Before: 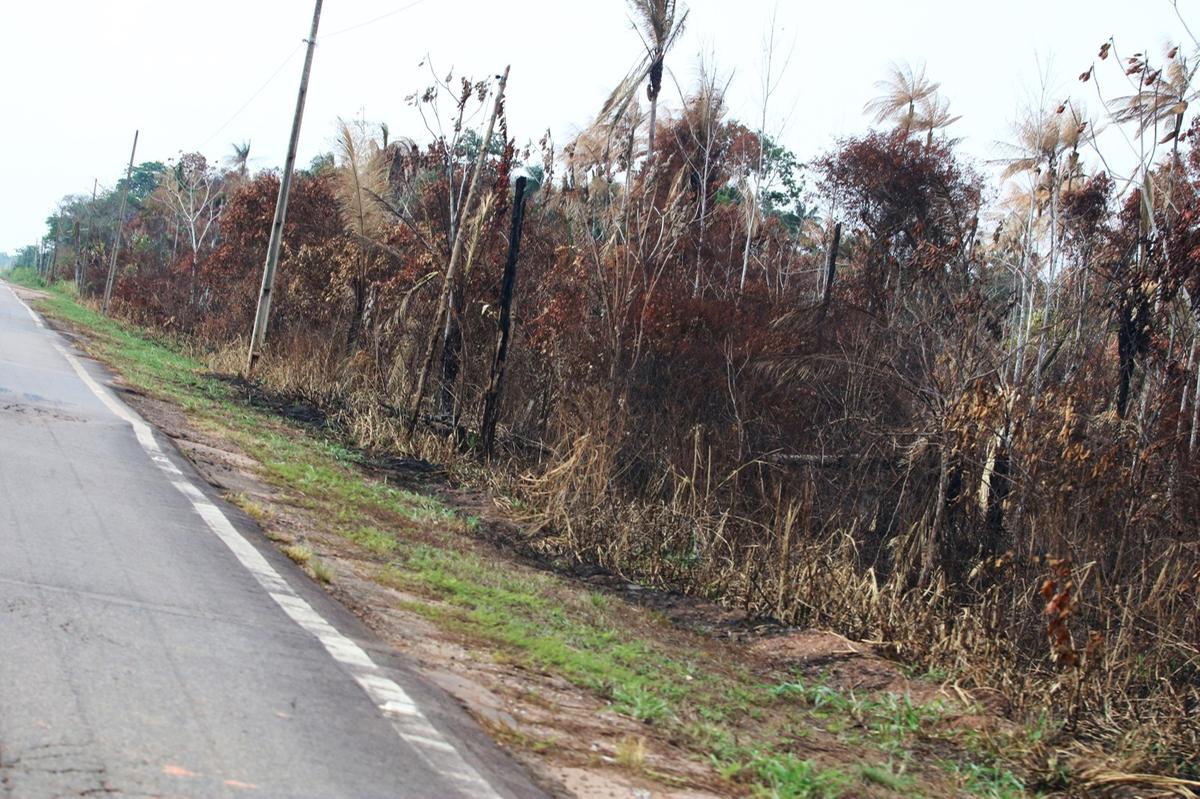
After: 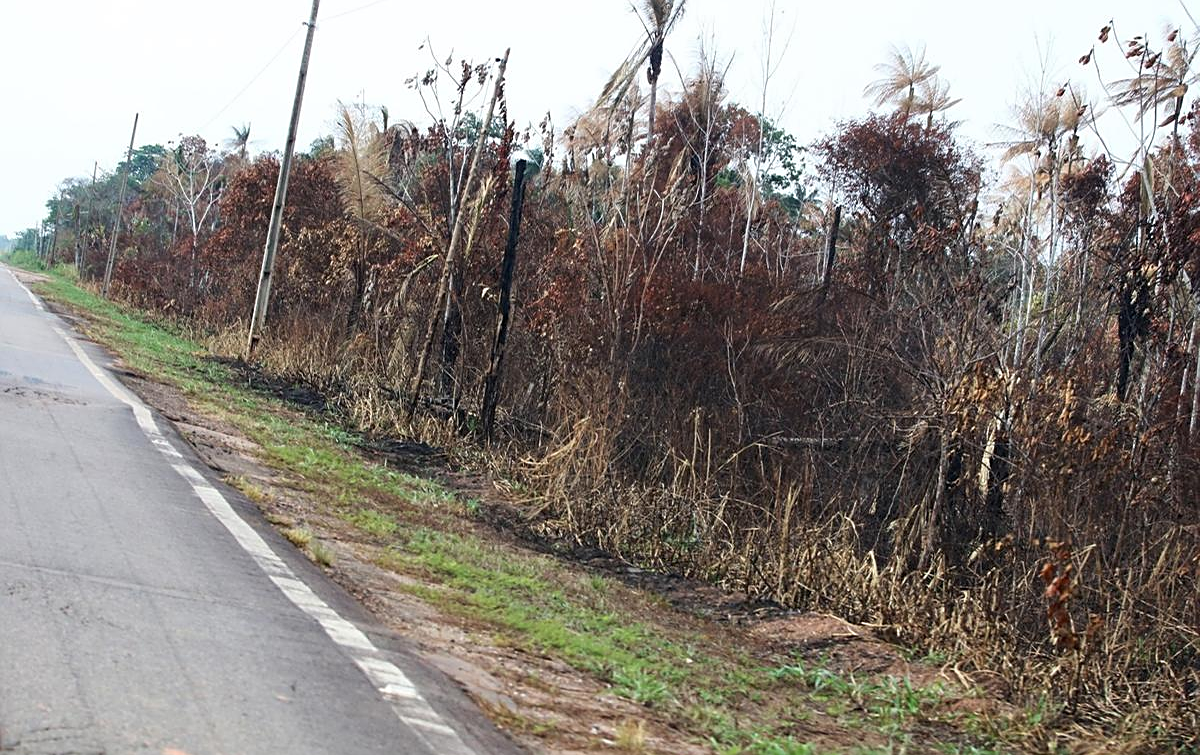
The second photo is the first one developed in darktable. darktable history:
crop and rotate: top 2.251%, bottom 3.193%
sharpen: on, module defaults
